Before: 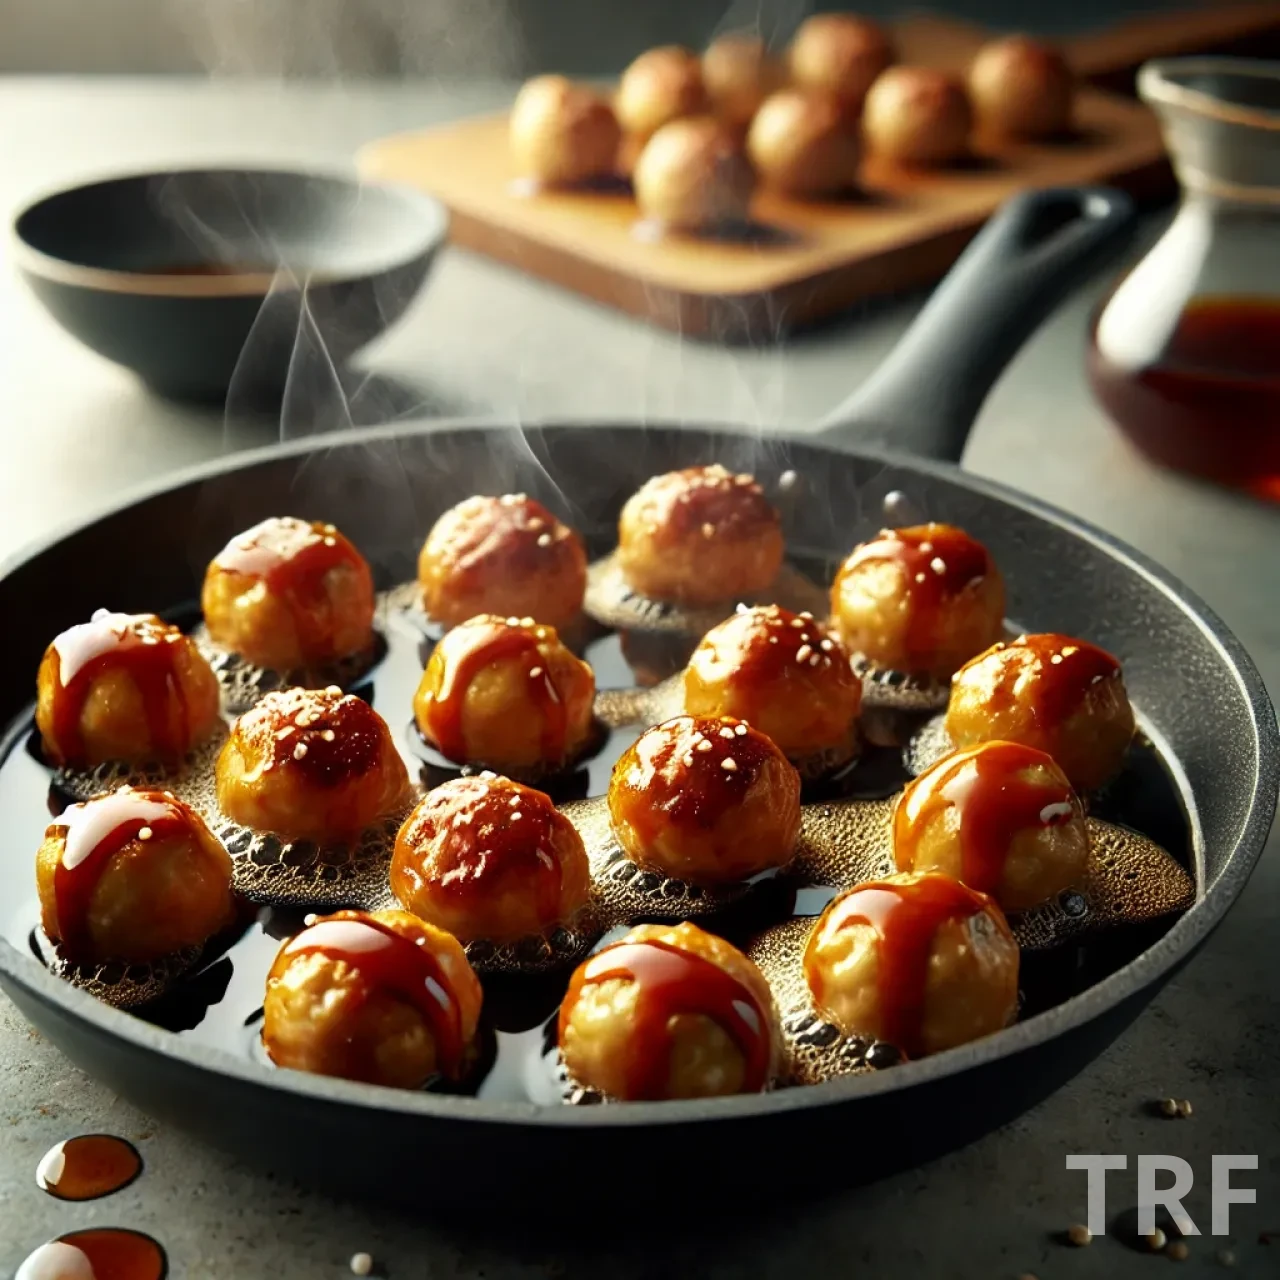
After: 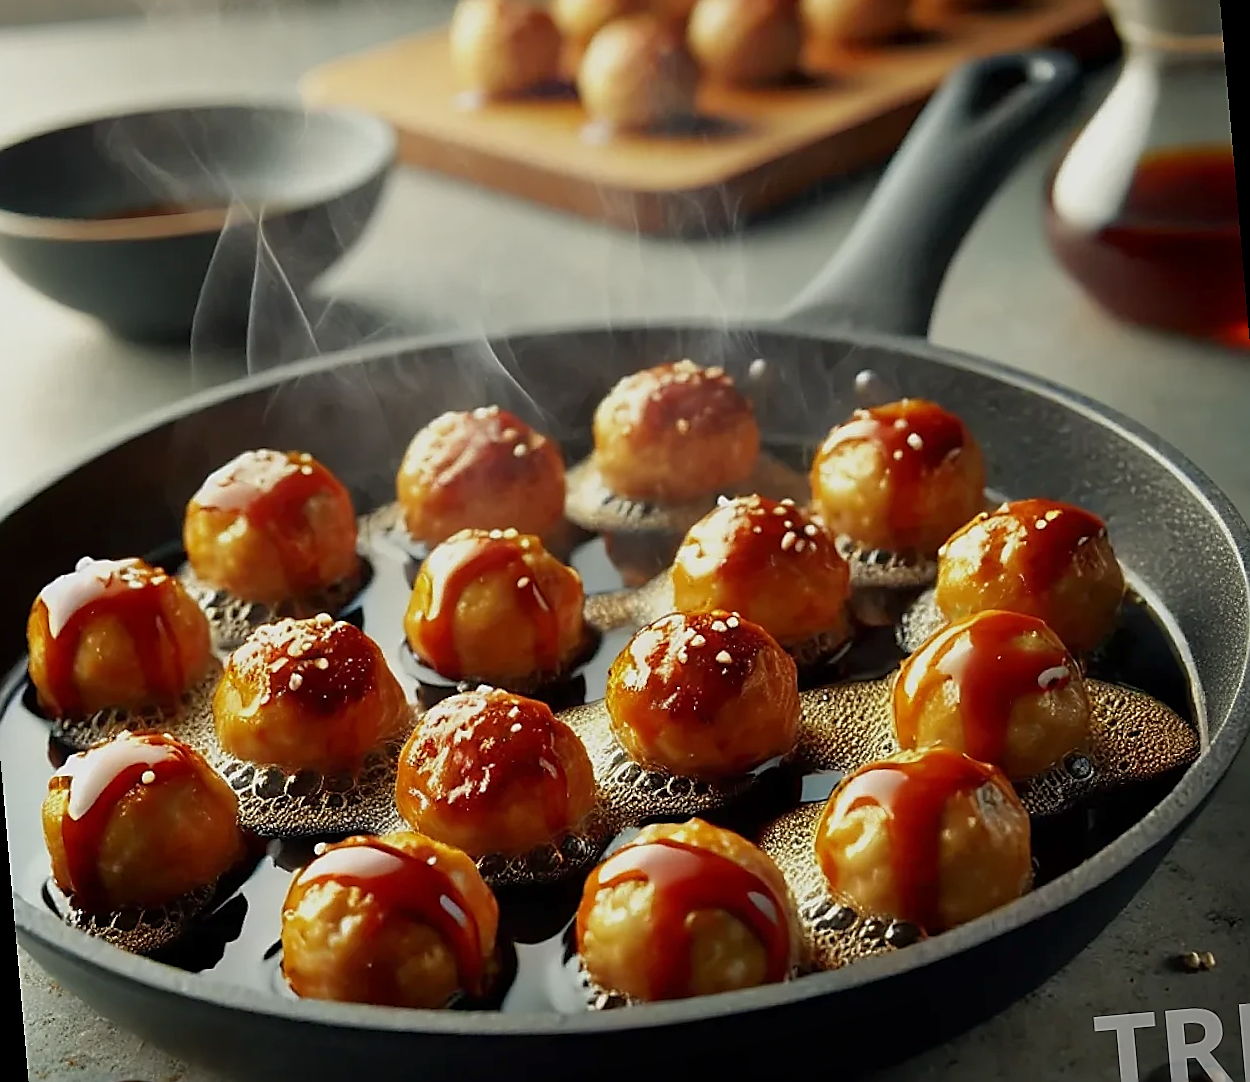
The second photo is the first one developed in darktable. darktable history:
sharpen: radius 1.4, amount 1.25, threshold 0.7
rotate and perspective: rotation -5°, crop left 0.05, crop right 0.952, crop top 0.11, crop bottom 0.89
tone equalizer: -8 EV 0.25 EV, -7 EV 0.417 EV, -6 EV 0.417 EV, -5 EV 0.25 EV, -3 EV -0.25 EV, -2 EV -0.417 EV, -1 EV -0.417 EV, +0 EV -0.25 EV, edges refinement/feathering 500, mask exposure compensation -1.57 EV, preserve details guided filter
